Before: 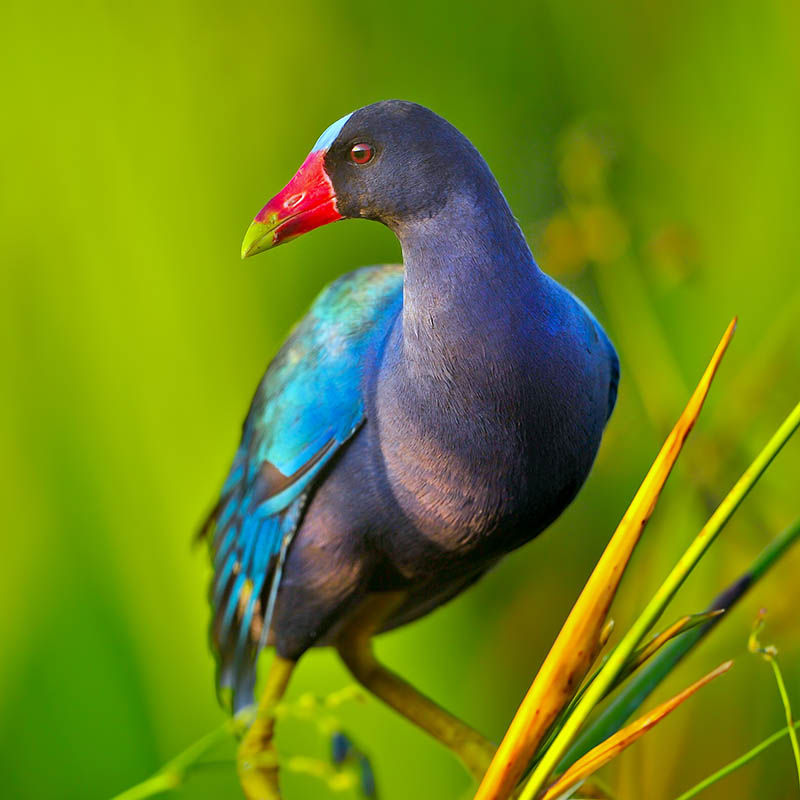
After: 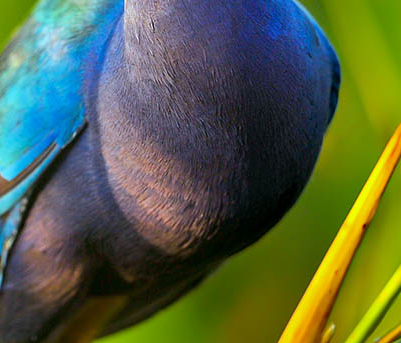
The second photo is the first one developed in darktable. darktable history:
crop: left 34.898%, top 37.044%, right 14.918%, bottom 19.993%
